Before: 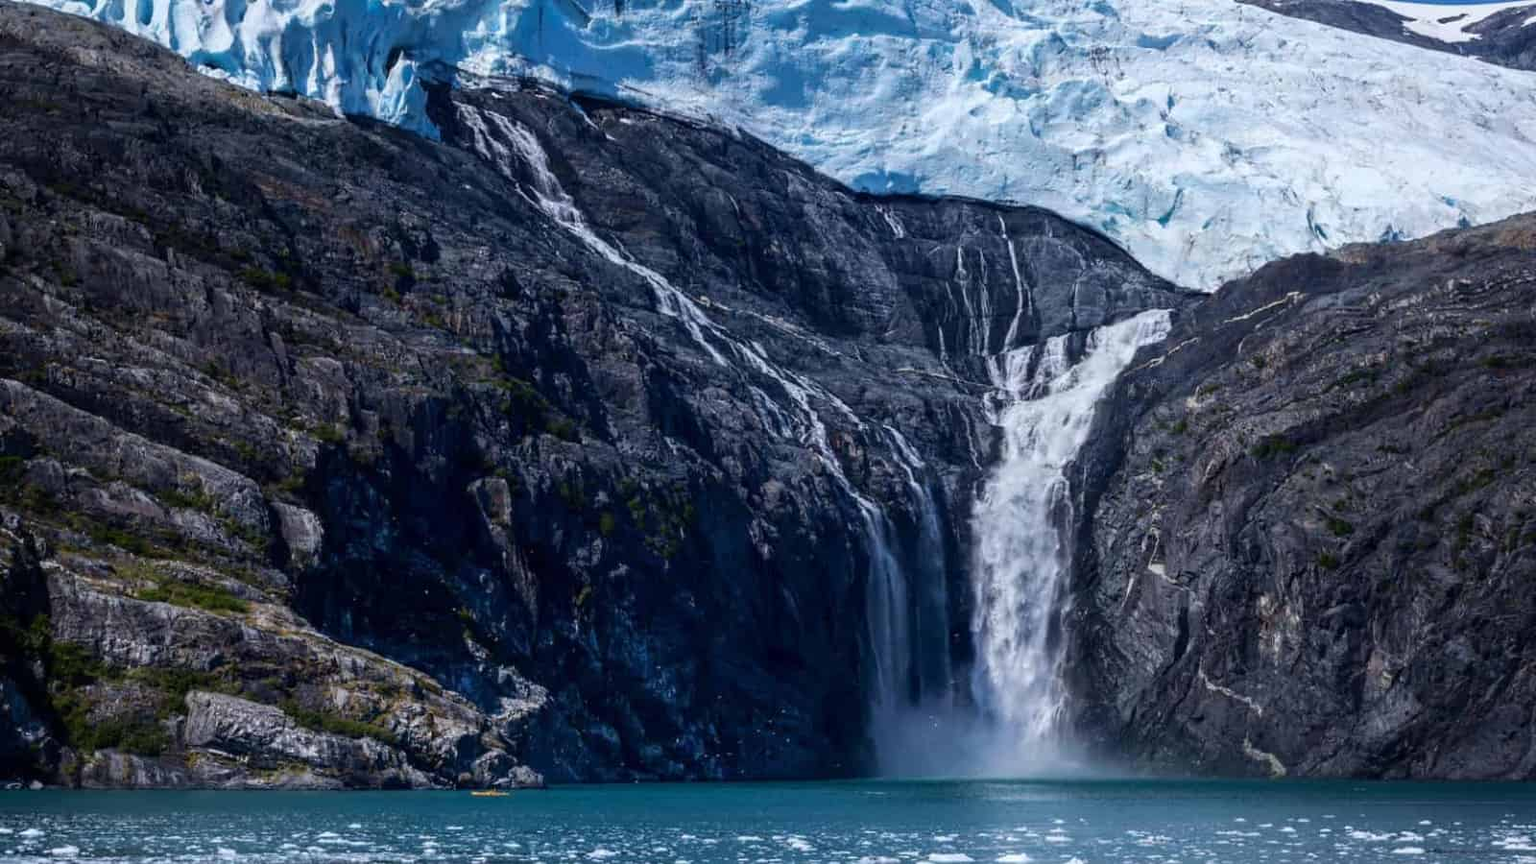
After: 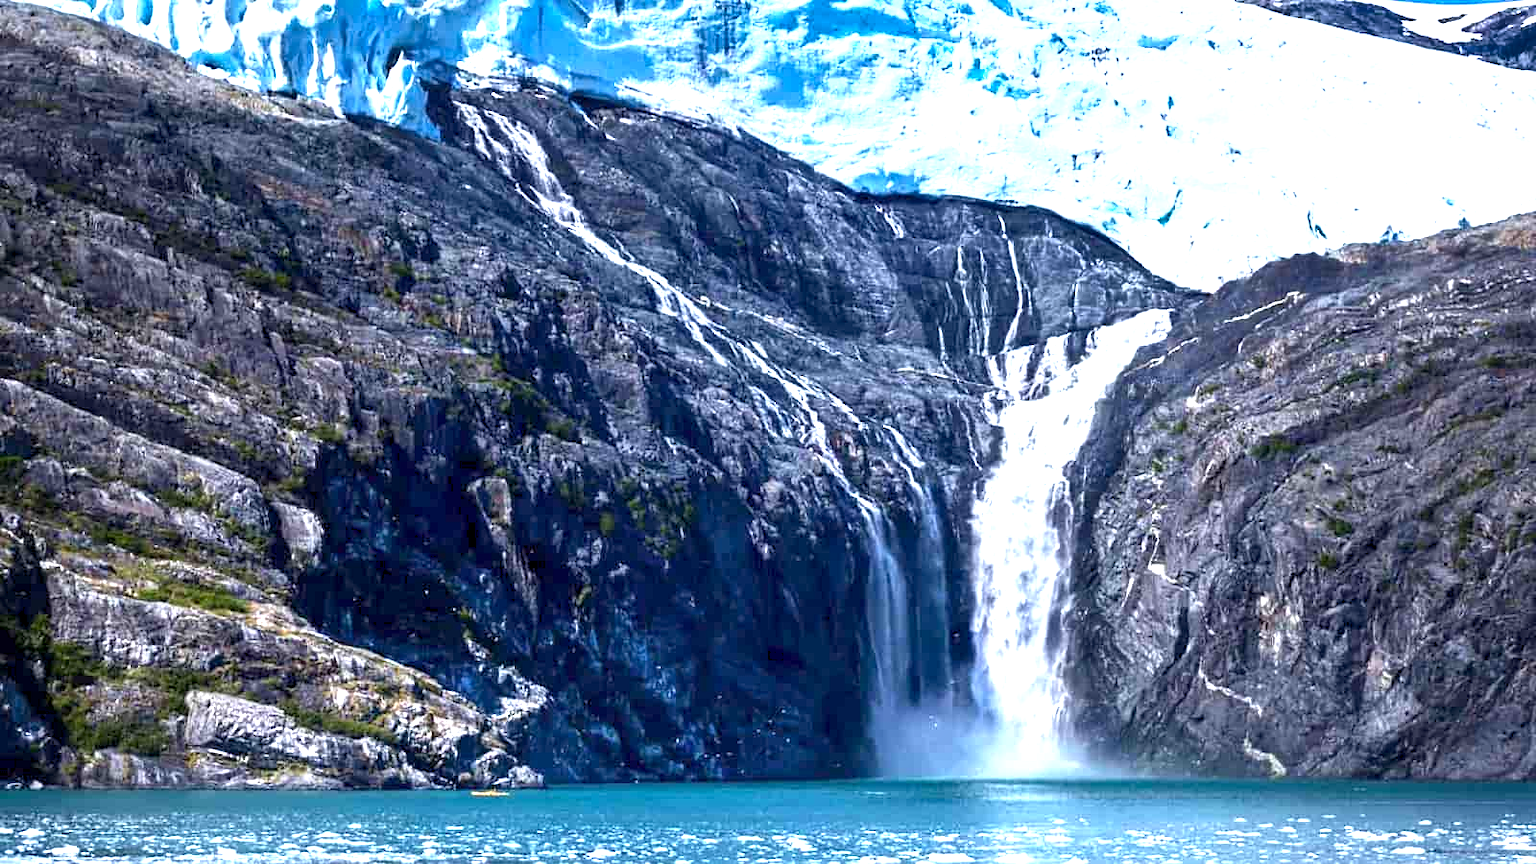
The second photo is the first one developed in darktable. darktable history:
exposure: black level correction 0.001, exposure 1.808 EV, compensate highlight preservation false
shadows and highlights: shadows 20.75, highlights -36.32, soften with gaussian
levels: mode automatic, levels [0.116, 0.574, 1]
sharpen: amount 0.21
